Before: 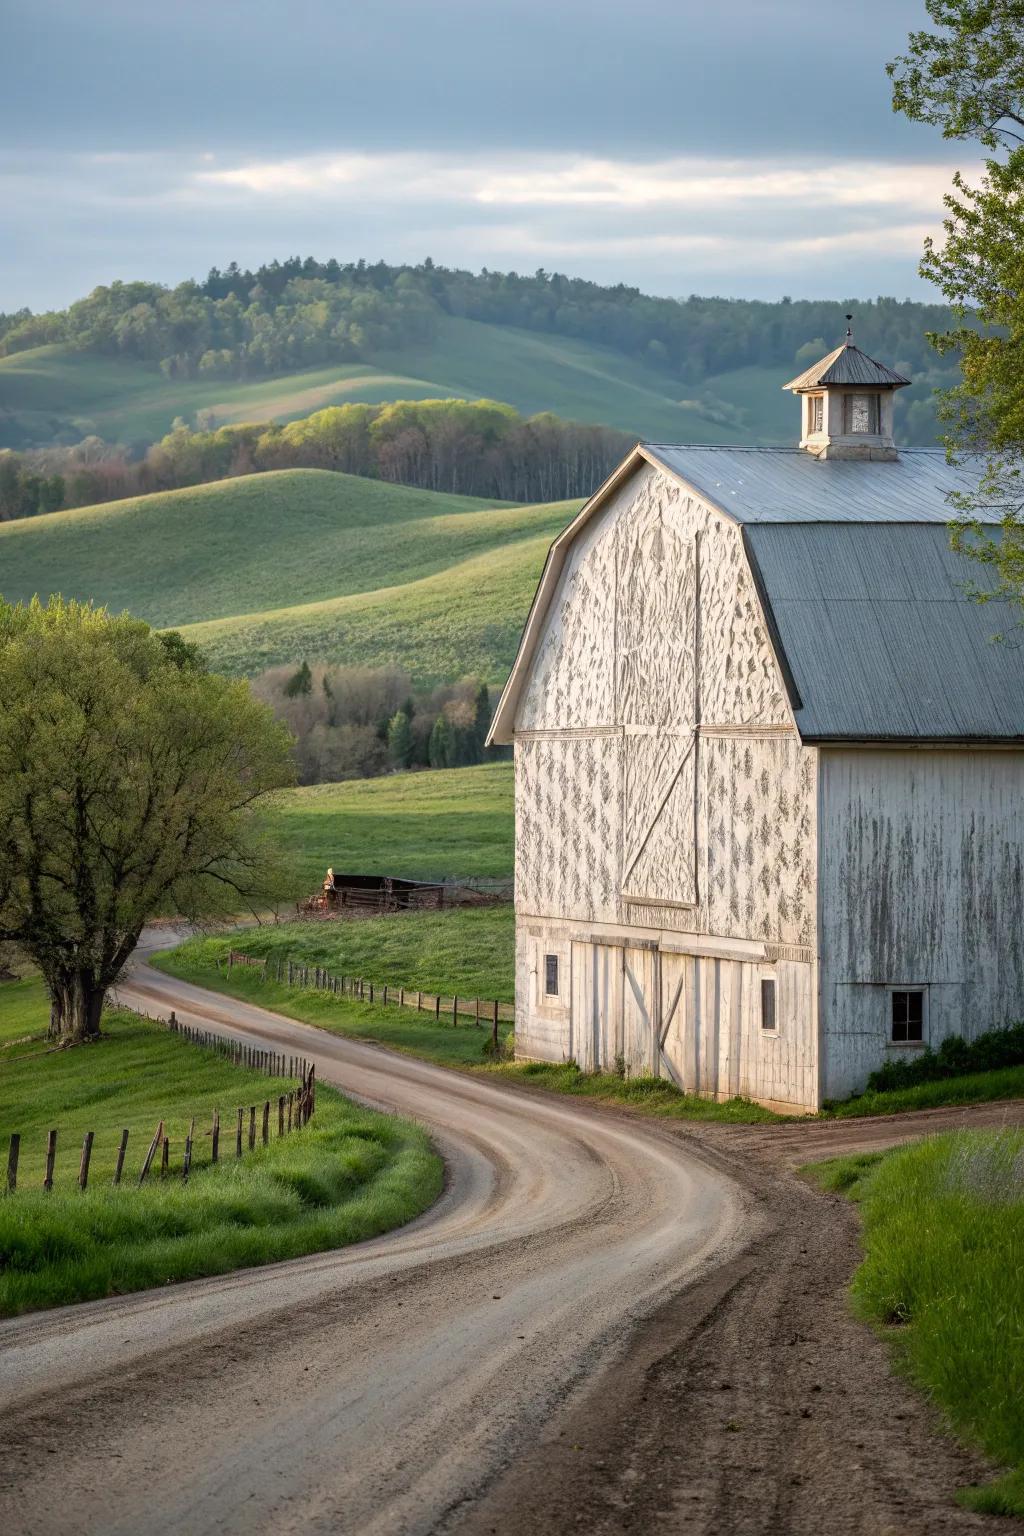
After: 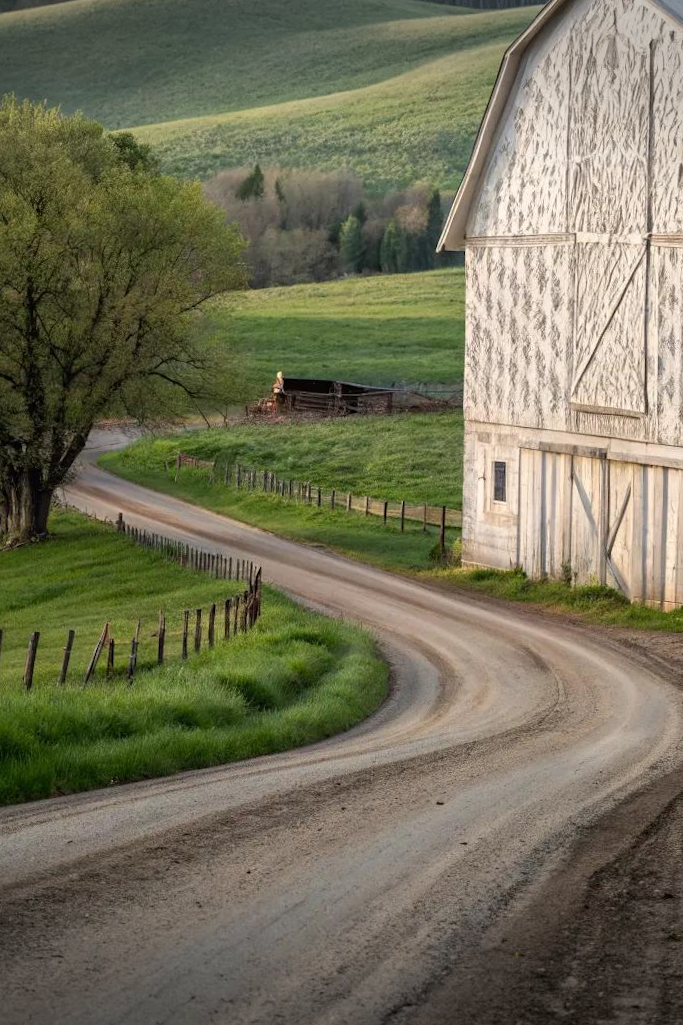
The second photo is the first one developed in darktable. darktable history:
crop and rotate: angle -0.82°, left 3.85%, top 31.828%, right 27.992%
vignetting: fall-off start 100%, brightness -0.406, saturation -0.3, width/height ratio 1.324, dithering 8-bit output, unbound false
tone equalizer: on, module defaults
